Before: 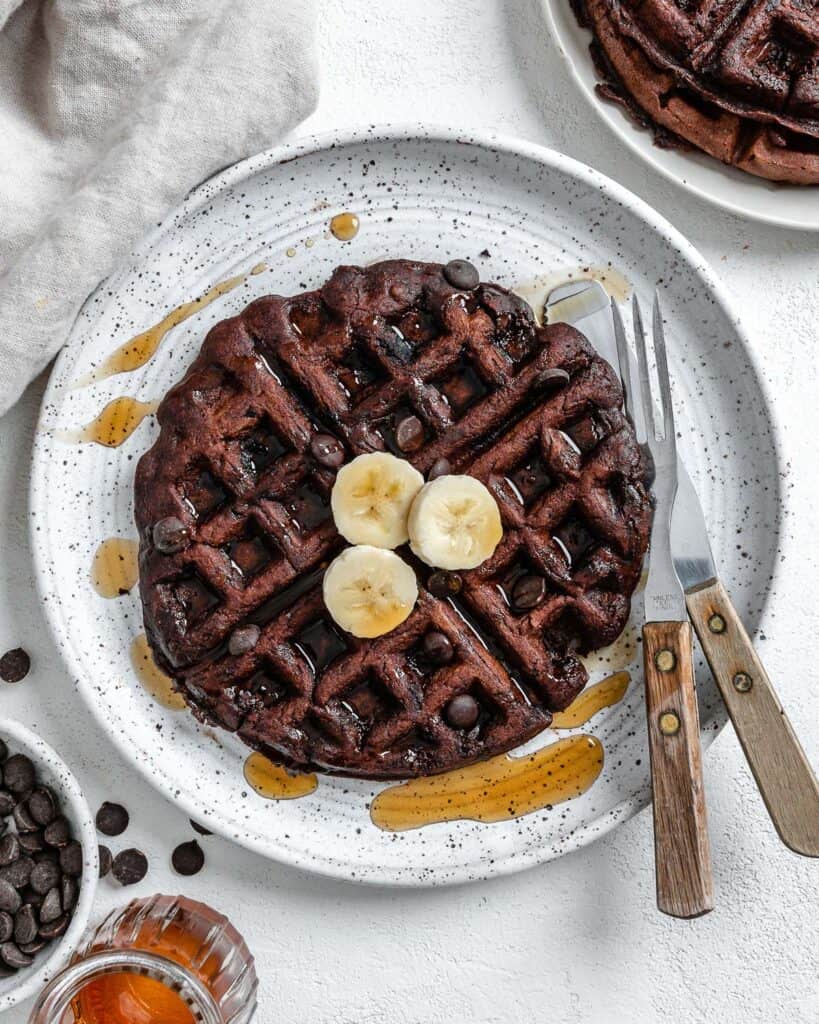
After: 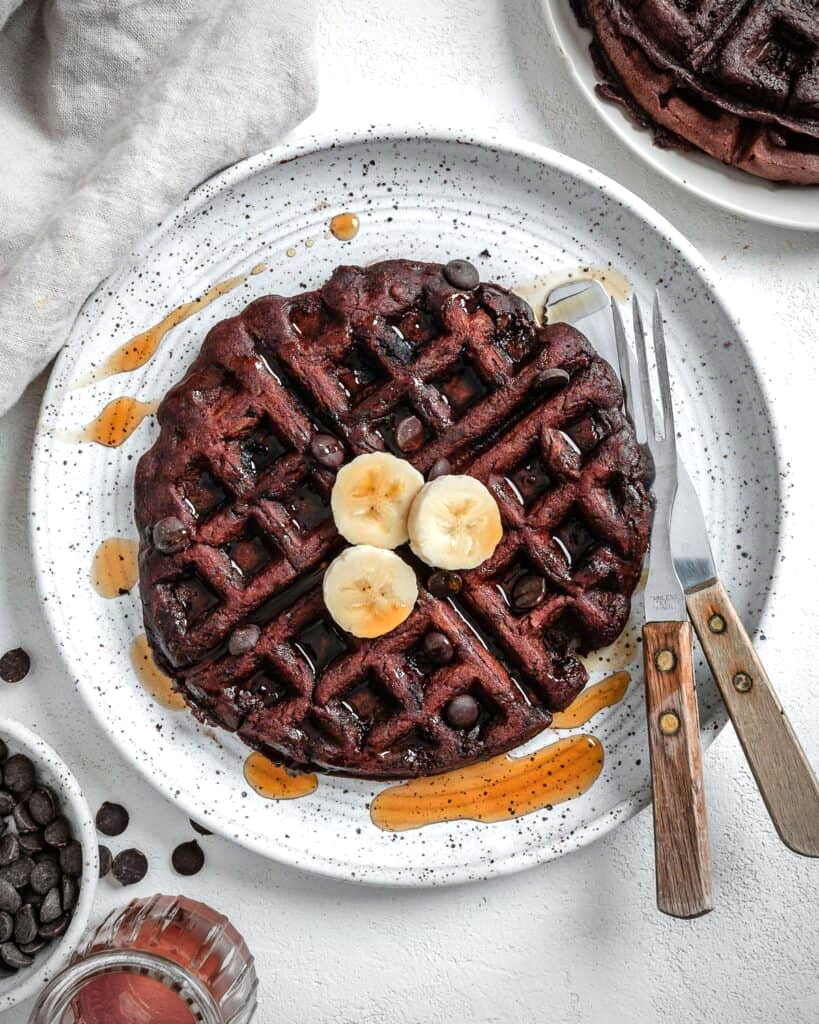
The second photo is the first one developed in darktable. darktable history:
exposure: exposure 0.195 EV, compensate highlight preservation false
vignetting: brightness -0.451, saturation -0.688, center (-0.031, -0.038)
color zones: curves: ch1 [(0.239, 0.552) (0.75, 0.5)]; ch2 [(0.25, 0.462) (0.749, 0.457)]
